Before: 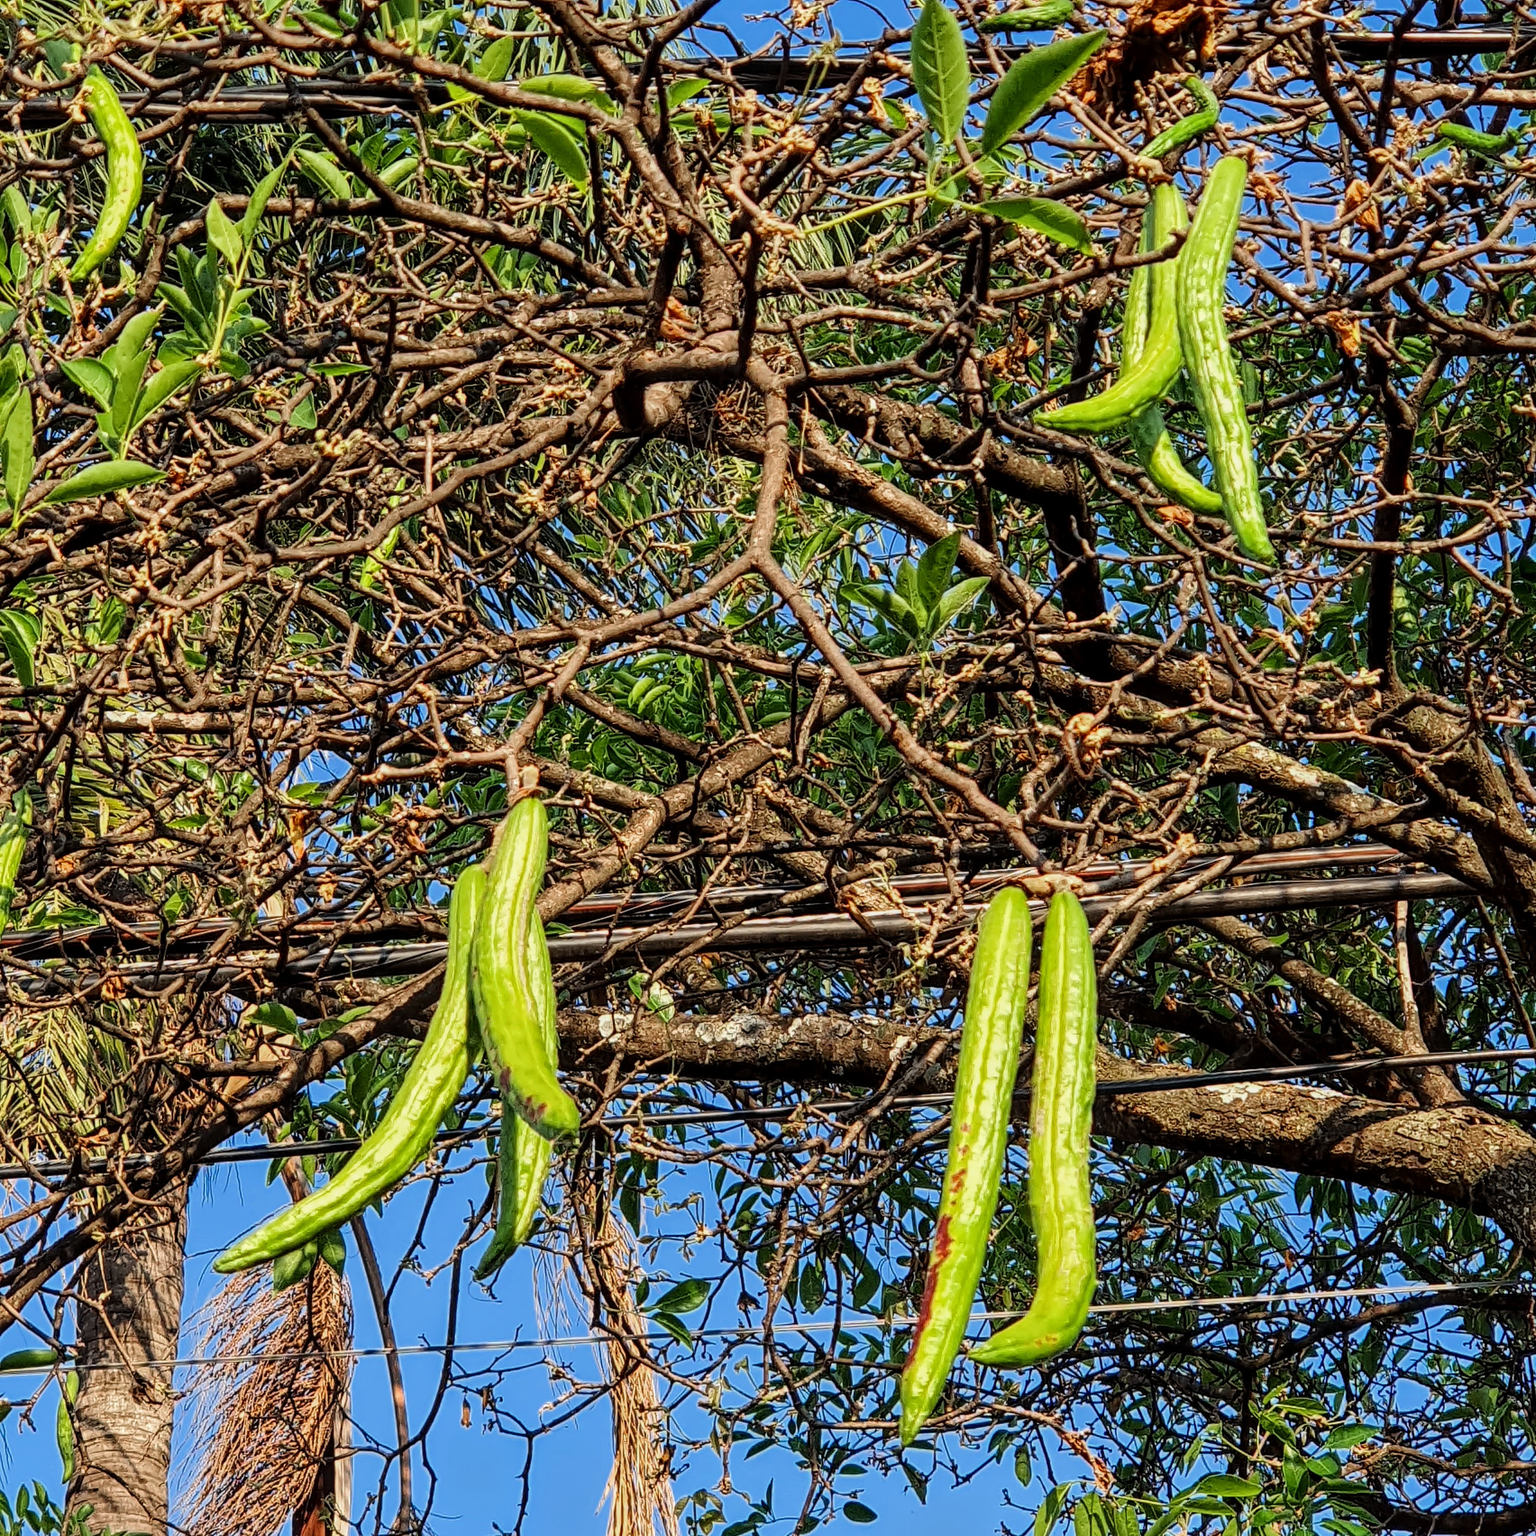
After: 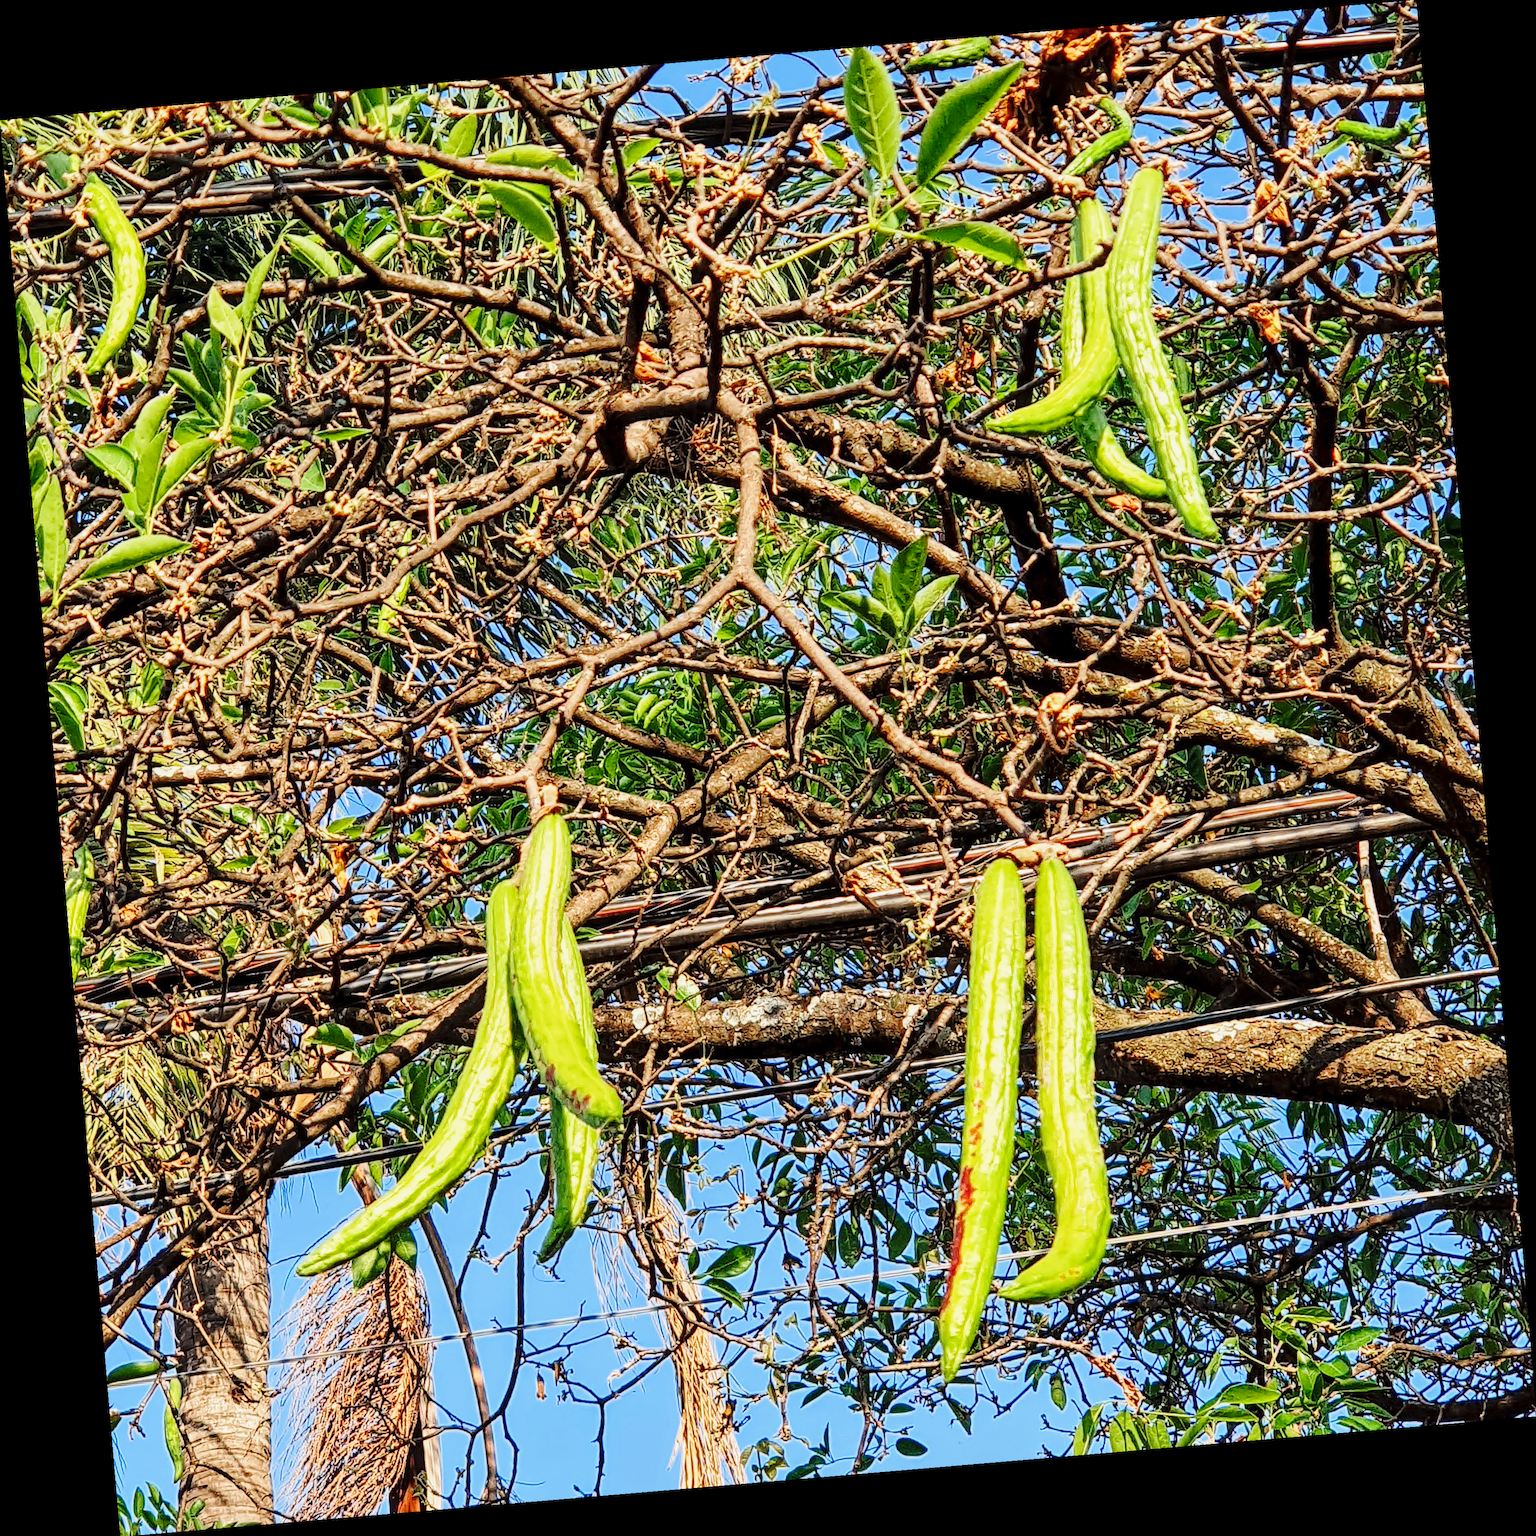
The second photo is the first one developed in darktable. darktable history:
color balance rgb: perceptual saturation grading › global saturation -0.31%, global vibrance -8%, contrast -13%, saturation formula JzAzBz (2021)
rotate and perspective: rotation -4.86°, automatic cropping off
base curve: curves: ch0 [(0, 0) (0.028, 0.03) (0.121, 0.232) (0.46, 0.748) (0.859, 0.968) (1, 1)], preserve colors none
